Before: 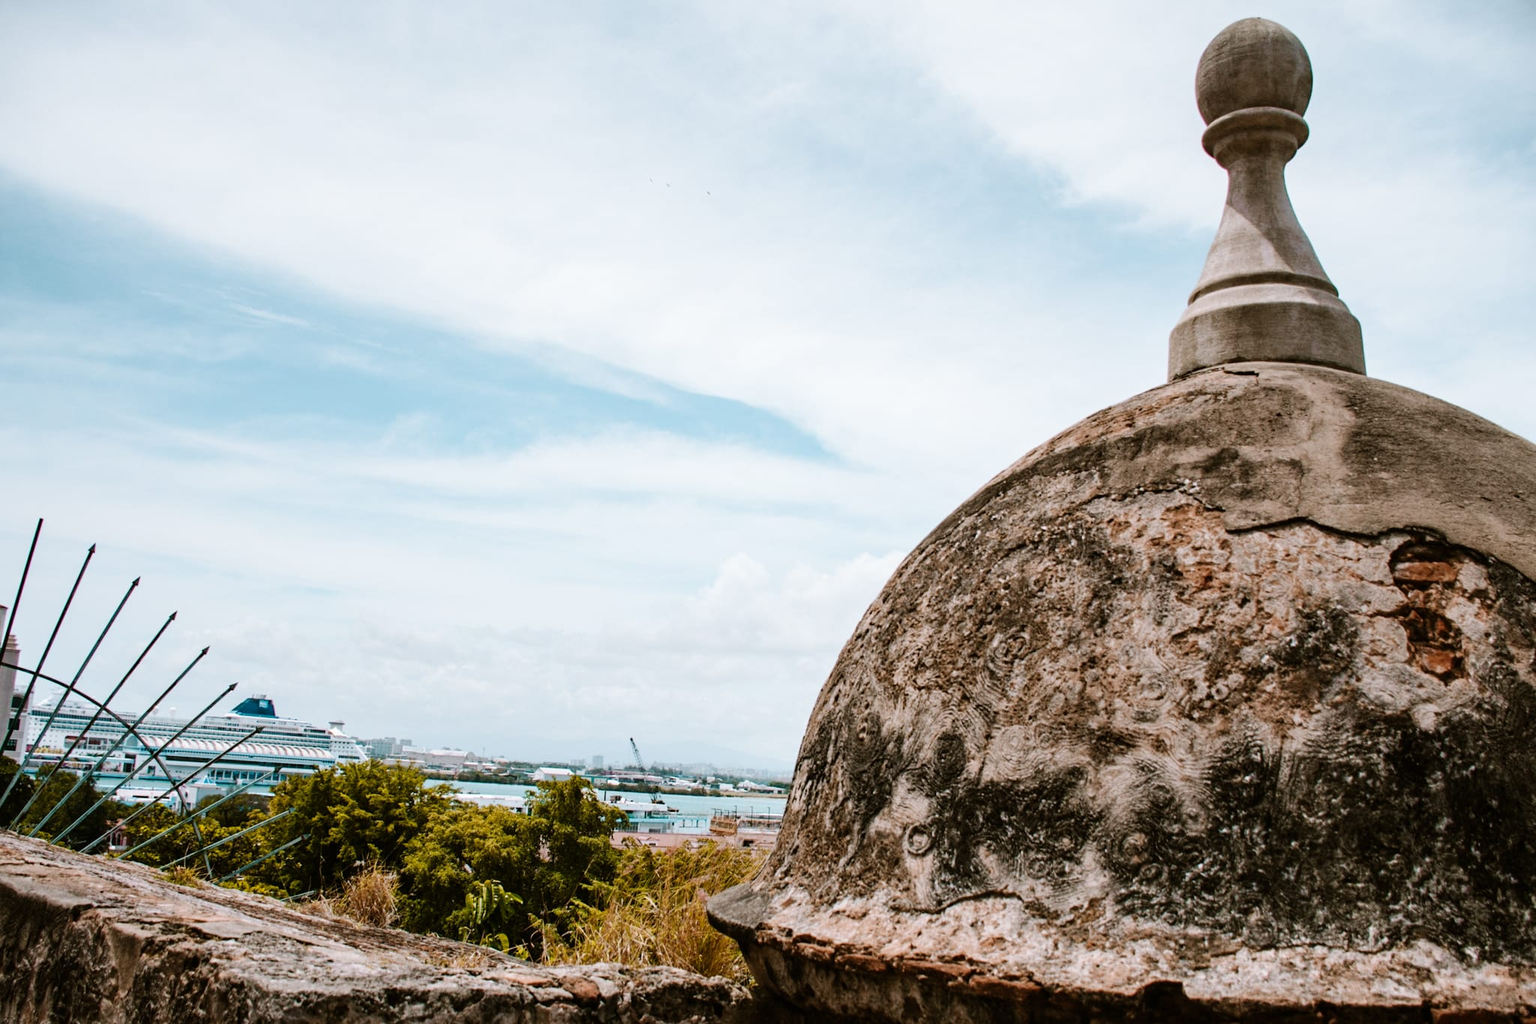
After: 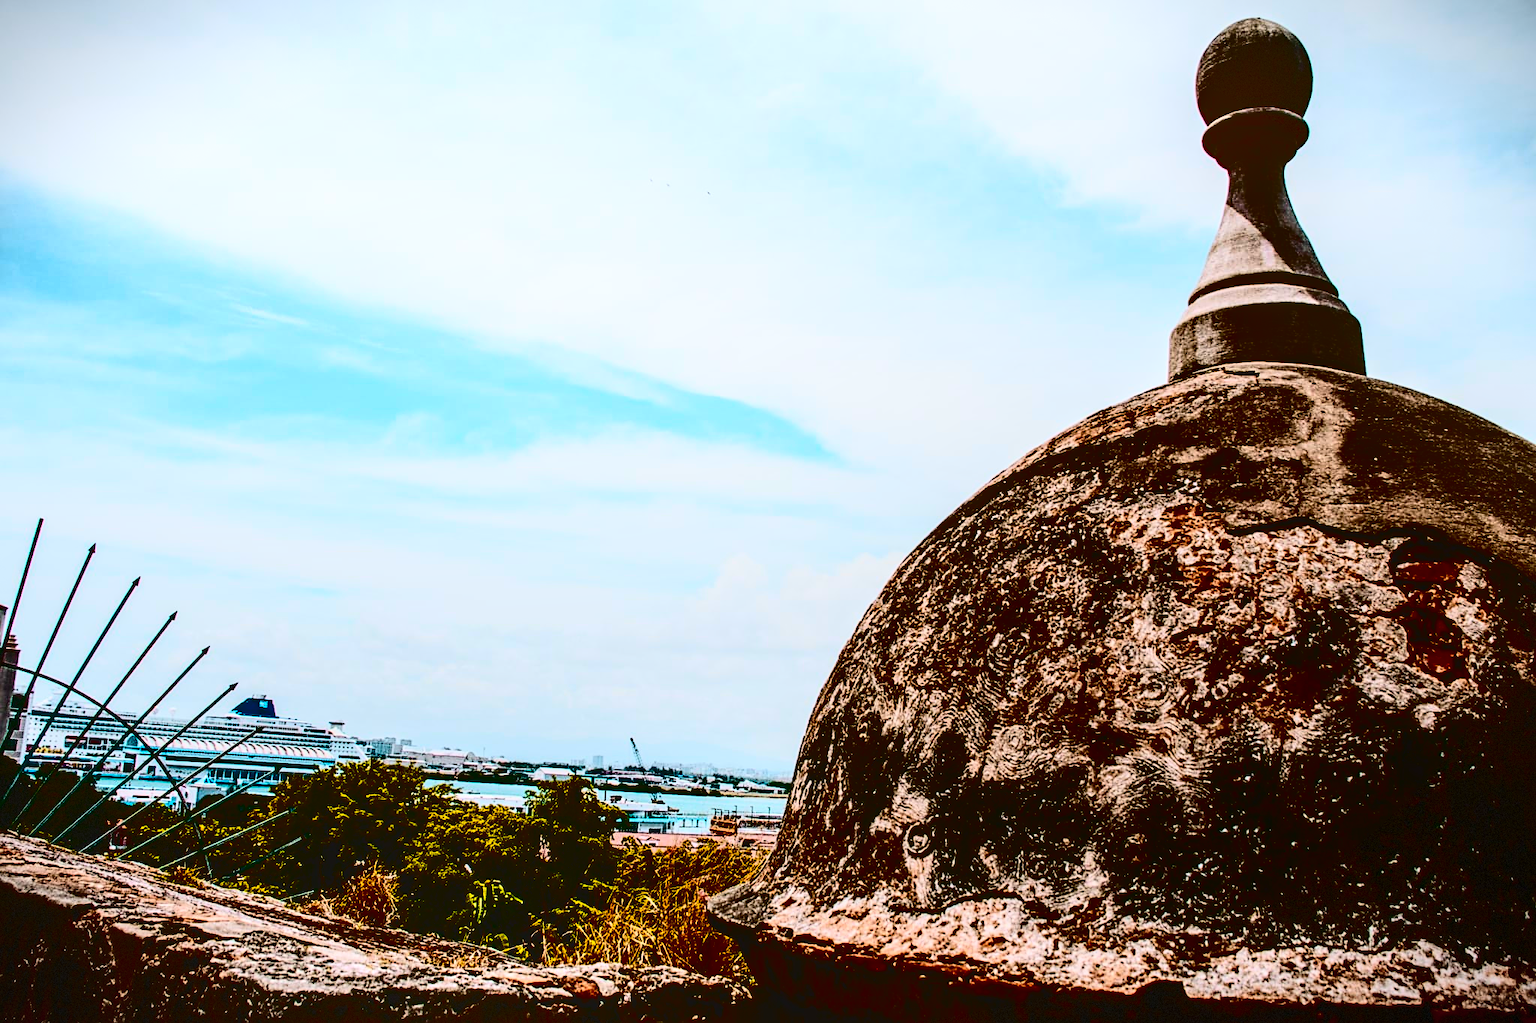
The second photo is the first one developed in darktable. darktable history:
vignetting: fall-off start 100%, brightness -0.406, saturation -0.3, width/height ratio 1.324, dithering 8-bit output, unbound false
sharpen: on, module defaults
local contrast: on, module defaults
contrast brightness saturation: contrast 0.77, brightness -1, saturation 1
